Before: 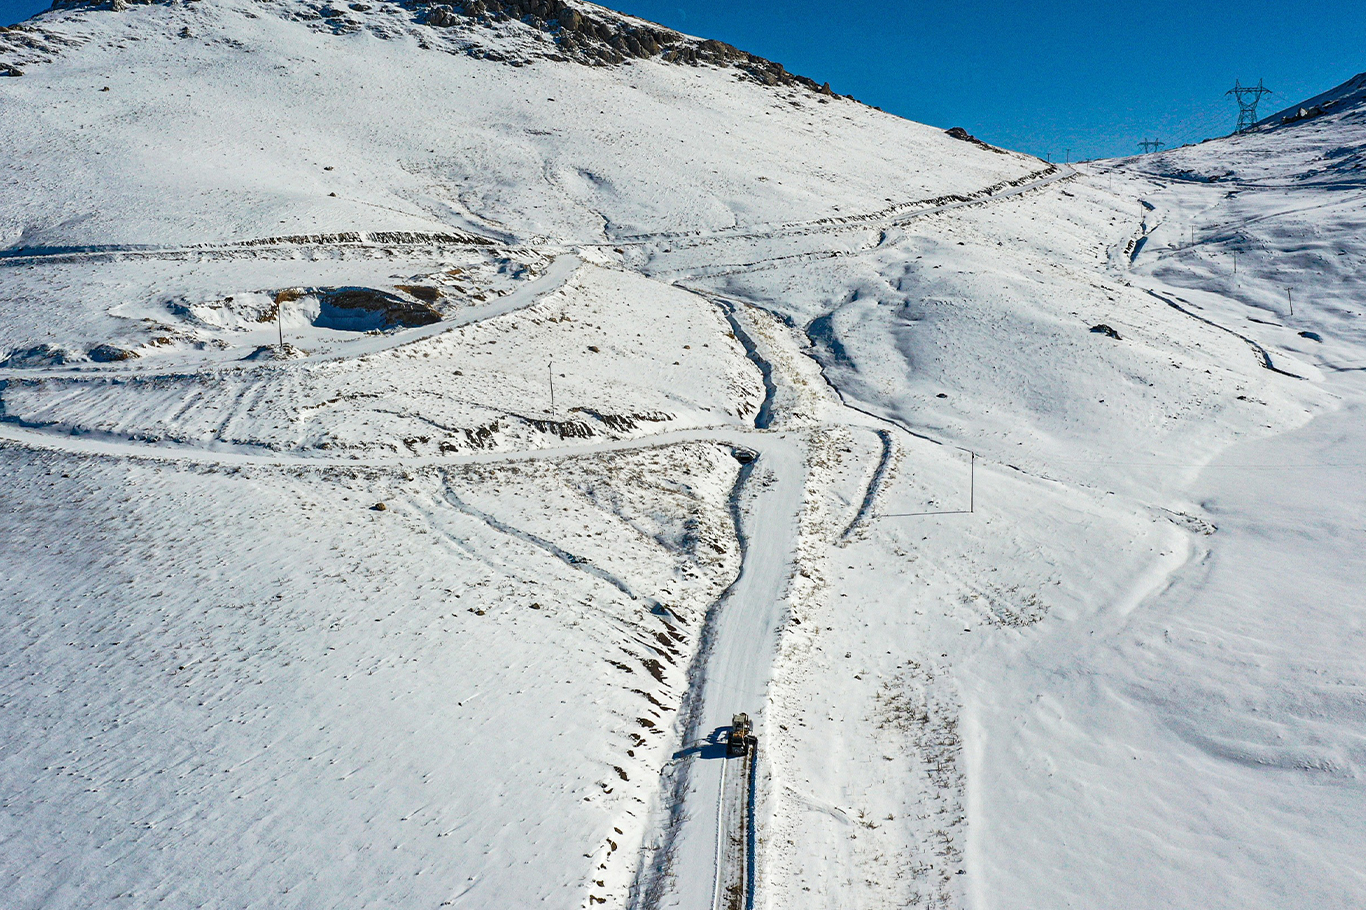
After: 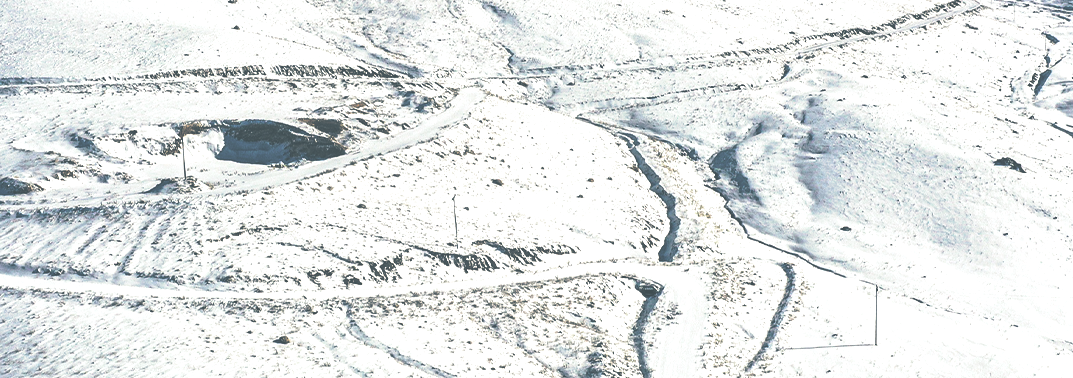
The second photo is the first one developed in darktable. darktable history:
exposure: black level correction -0.087, compensate highlight preservation false
crop: left 7.036%, top 18.398%, right 14.379%, bottom 40.043%
tone equalizer: -8 EV -0.75 EV, -7 EV -0.7 EV, -6 EV -0.6 EV, -5 EV -0.4 EV, -3 EV 0.4 EV, -2 EV 0.6 EV, -1 EV 0.7 EV, +0 EV 0.75 EV, edges refinement/feathering 500, mask exposure compensation -1.57 EV, preserve details no
split-toning: shadows › hue 205.2°, shadows › saturation 0.29, highlights › hue 50.4°, highlights › saturation 0.38, balance -49.9
